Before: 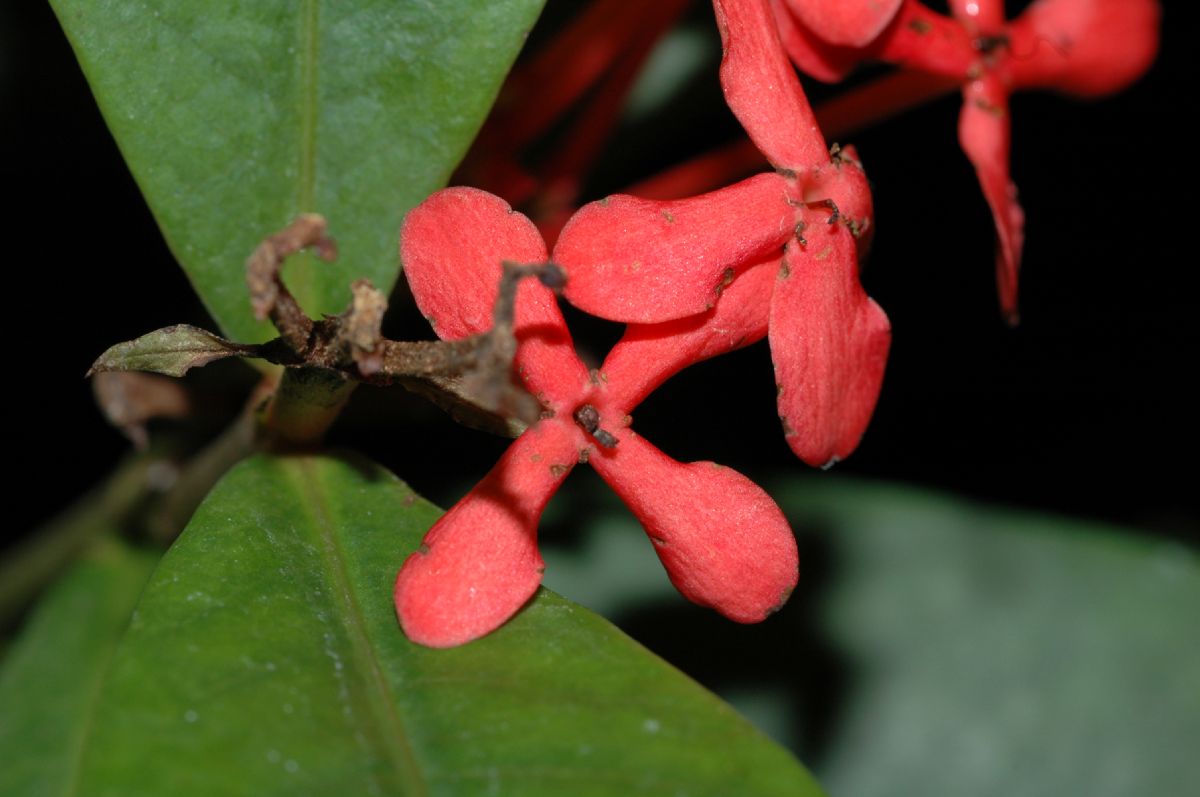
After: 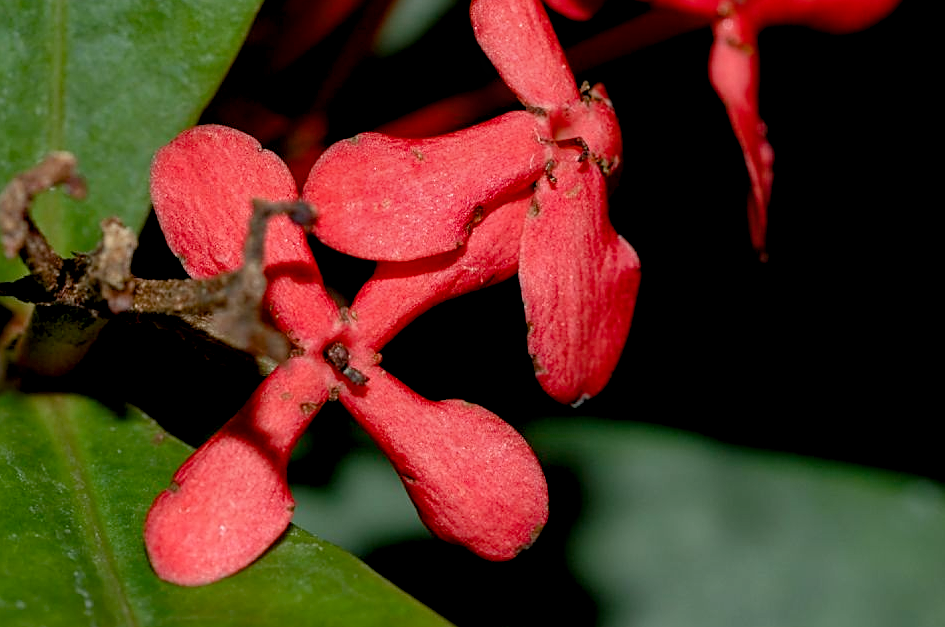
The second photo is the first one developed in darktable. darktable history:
sharpen: on, module defaults
color balance rgb: global offset › luminance -0.506%, linear chroma grading › shadows -2.562%, linear chroma grading › highlights -14.832%, linear chroma grading › global chroma -9.418%, linear chroma grading › mid-tones -10.355%, perceptual saturation grading › global saturation 35.068%, perceptual saturation grading › highlights -29.956%, perceptual saturation grading › shadows 35.48%
local contrast: on, module defaults
crop and rotate: left 20.904%, top 7.953%, right 0.321%, bottom 13.344%
